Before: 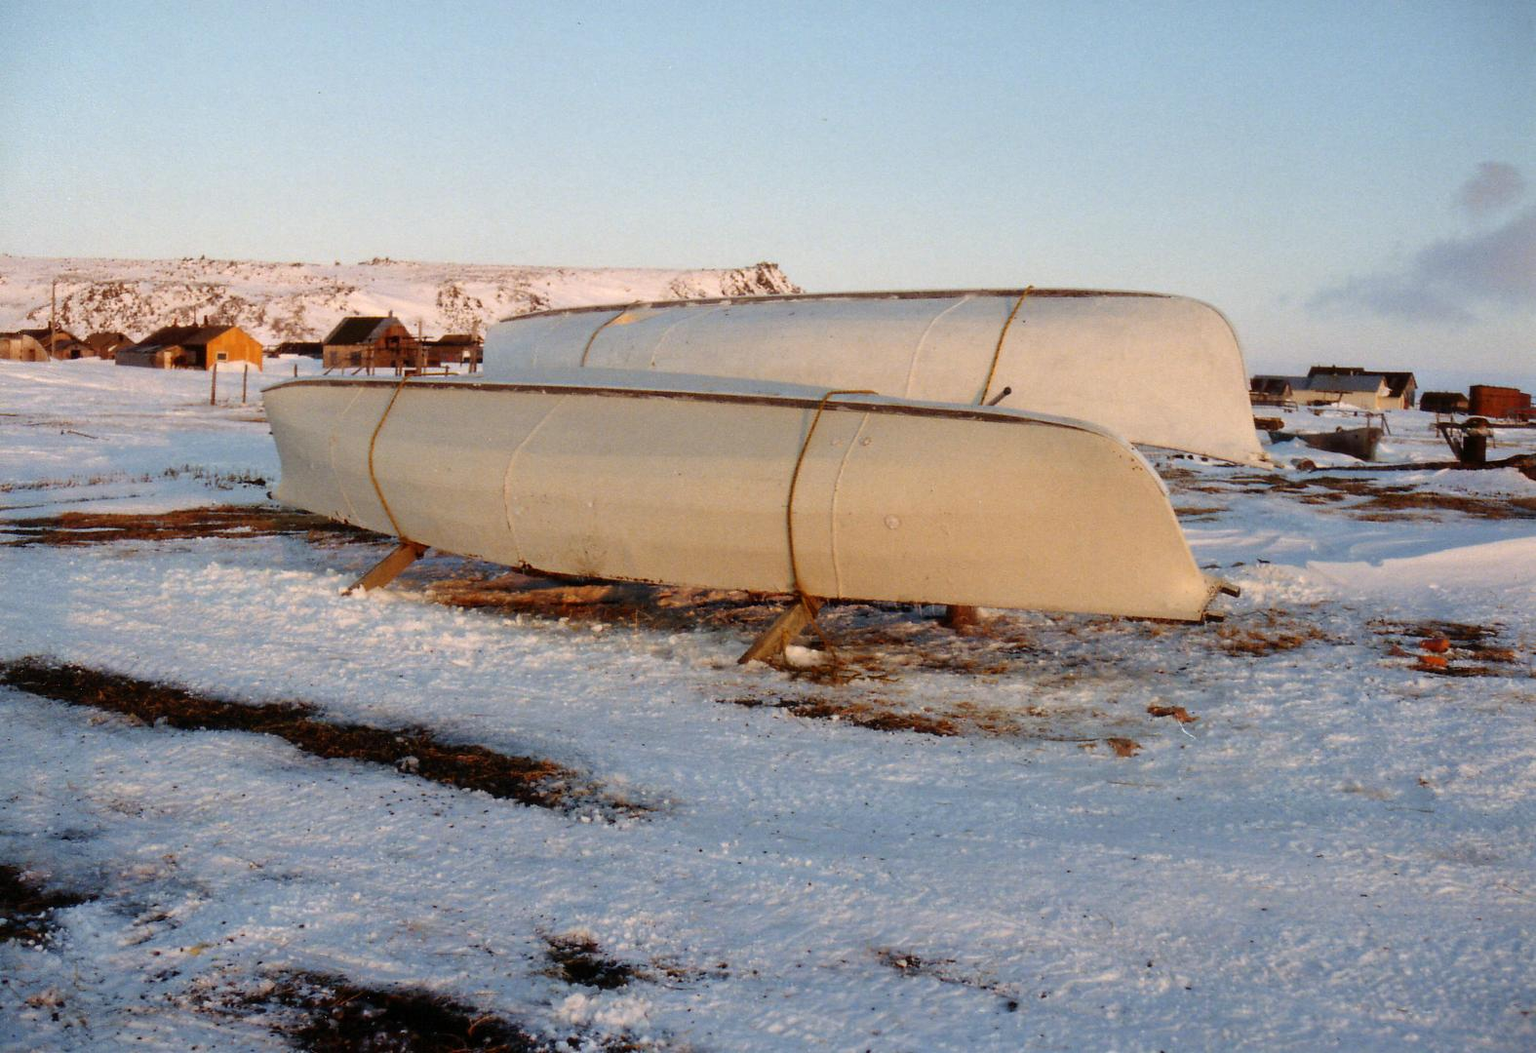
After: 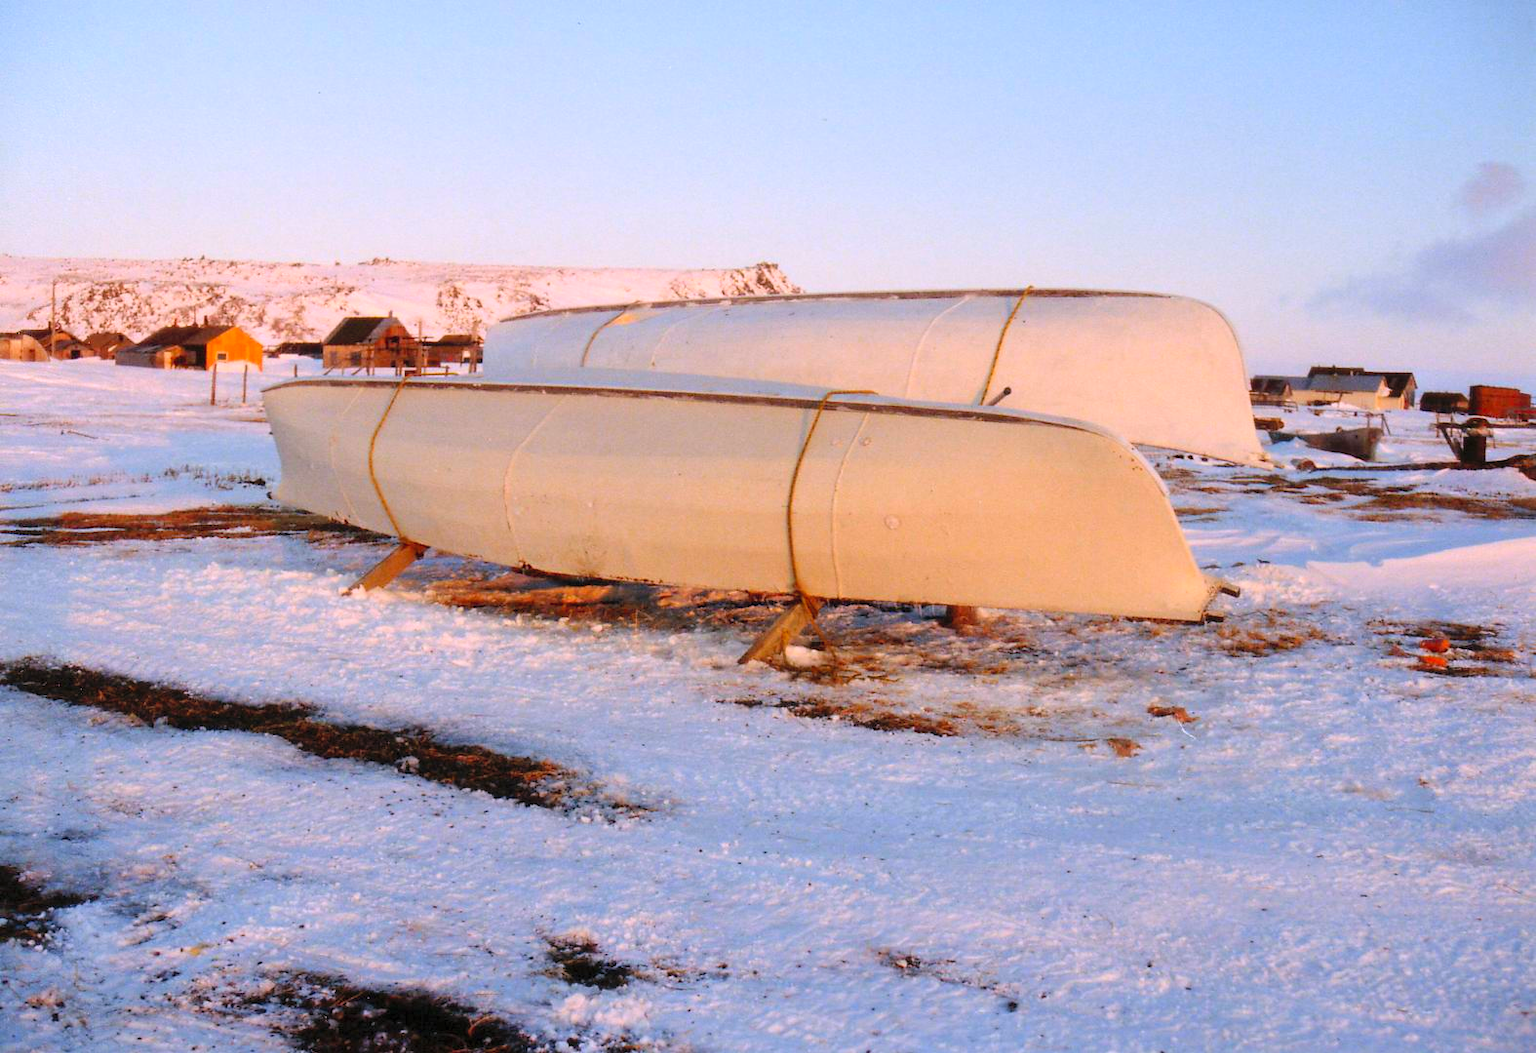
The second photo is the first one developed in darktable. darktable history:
contrast brightness saturation: contrast 0.07, brightness 0.18, saturation 0.4
white balance: red 1.05, blue 1.072
